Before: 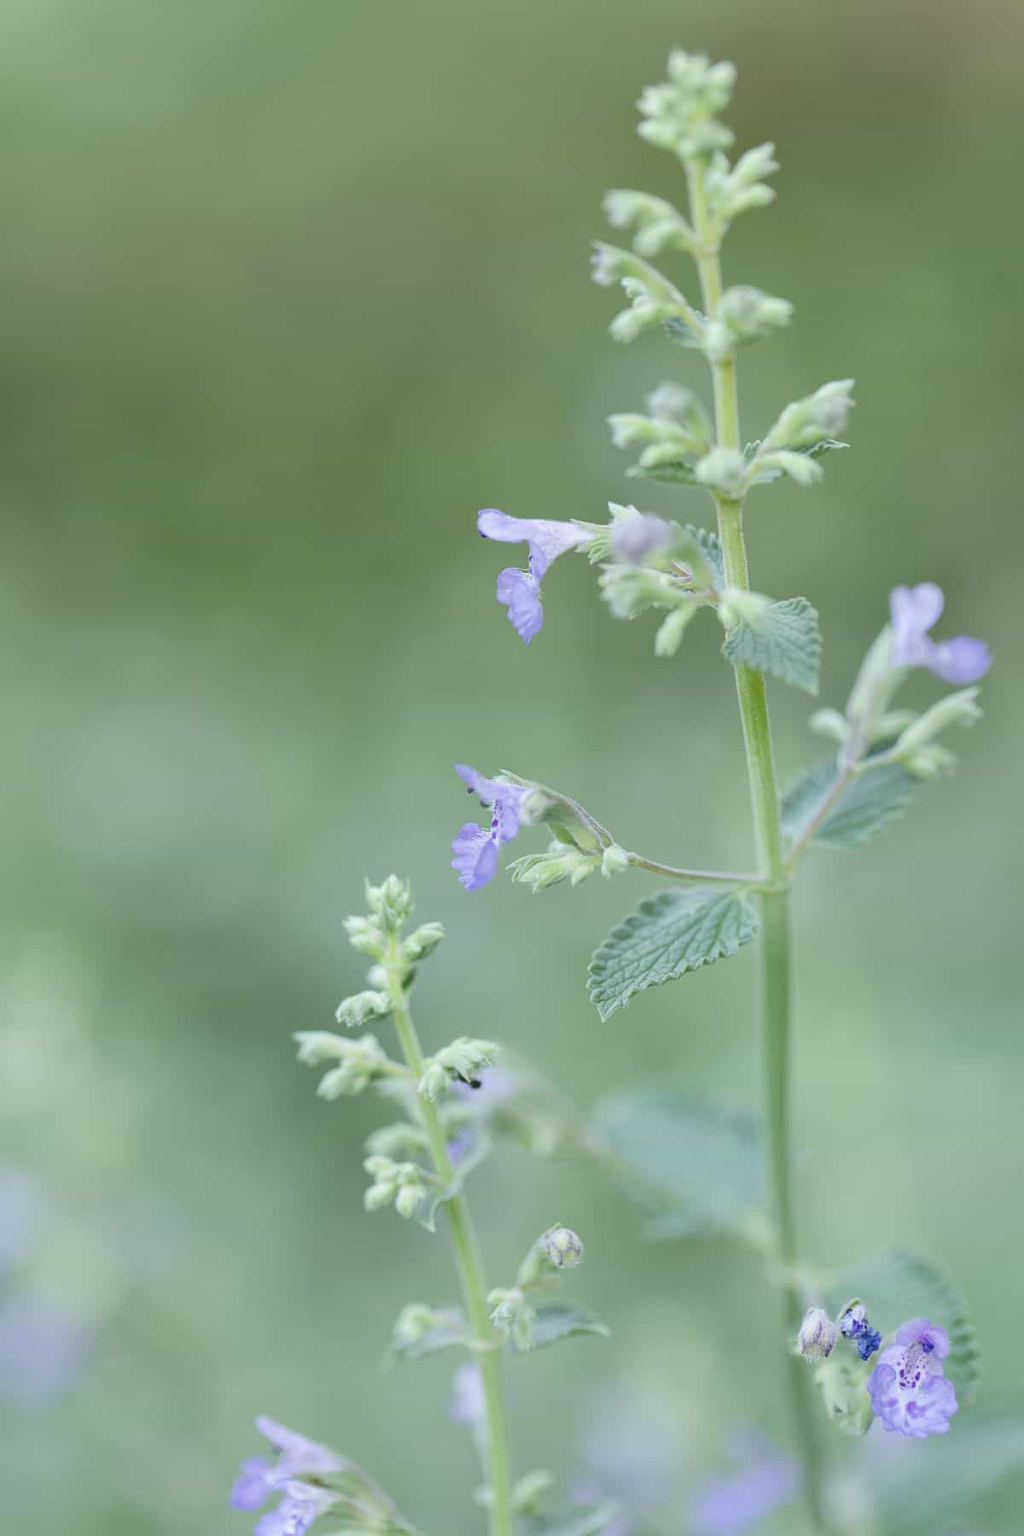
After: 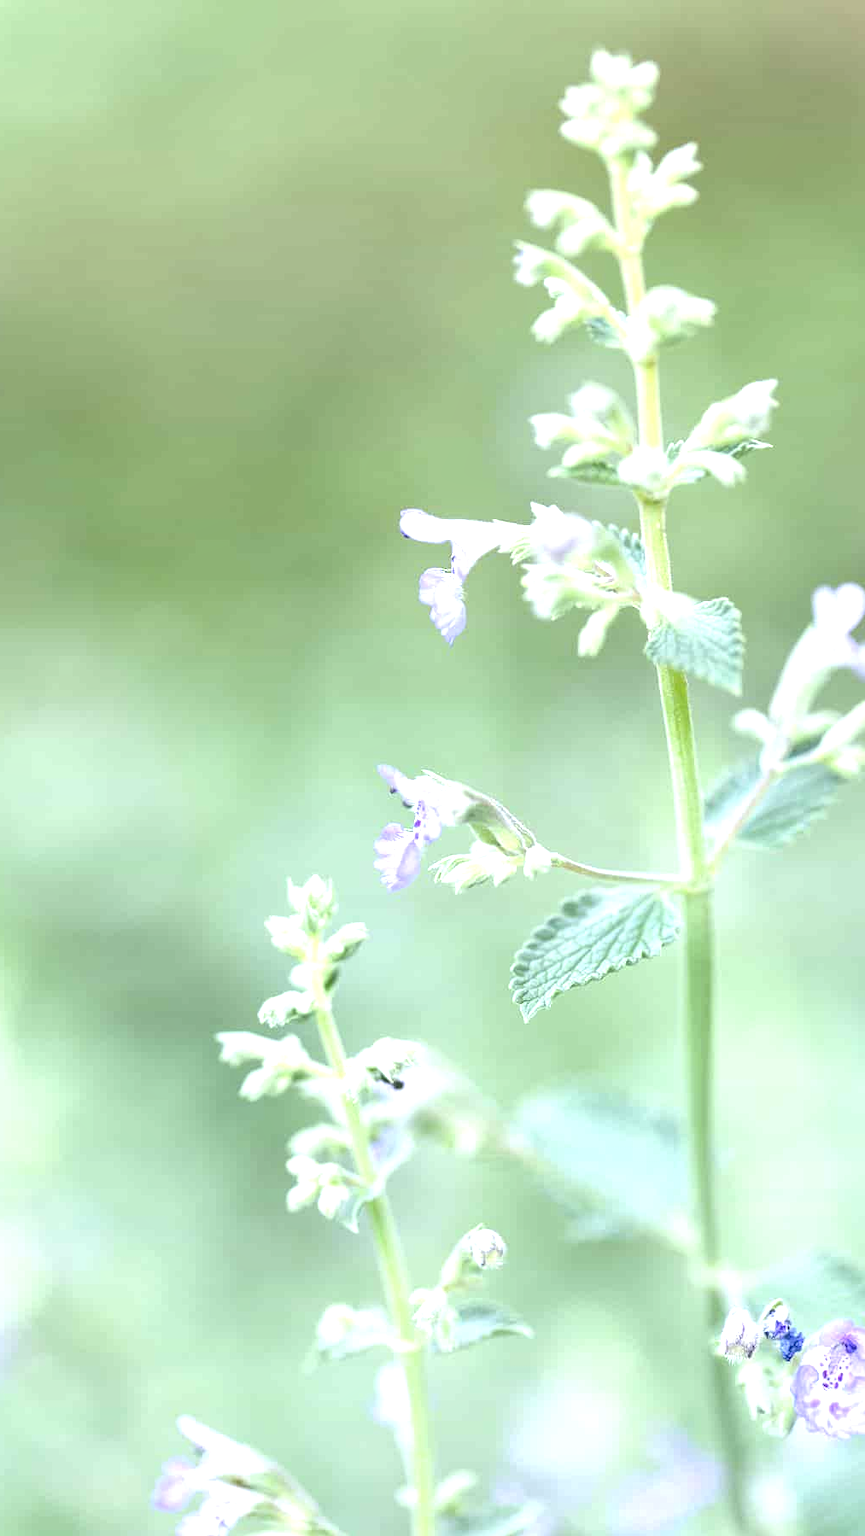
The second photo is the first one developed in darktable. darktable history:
color zones: curves: ch0 [(0.25, 0.5) (0.428, 0.473) (0.75, 0.5)]; ch1 [(0.243, 0.479) (0.398, 0.452) (0.75, 0.5)], mix -93.2%
exposure: exposure 1.137 EV, compensate highlight preservation false
crop: left 7.639%, right 7.852%
local contrast: on, module defaults
